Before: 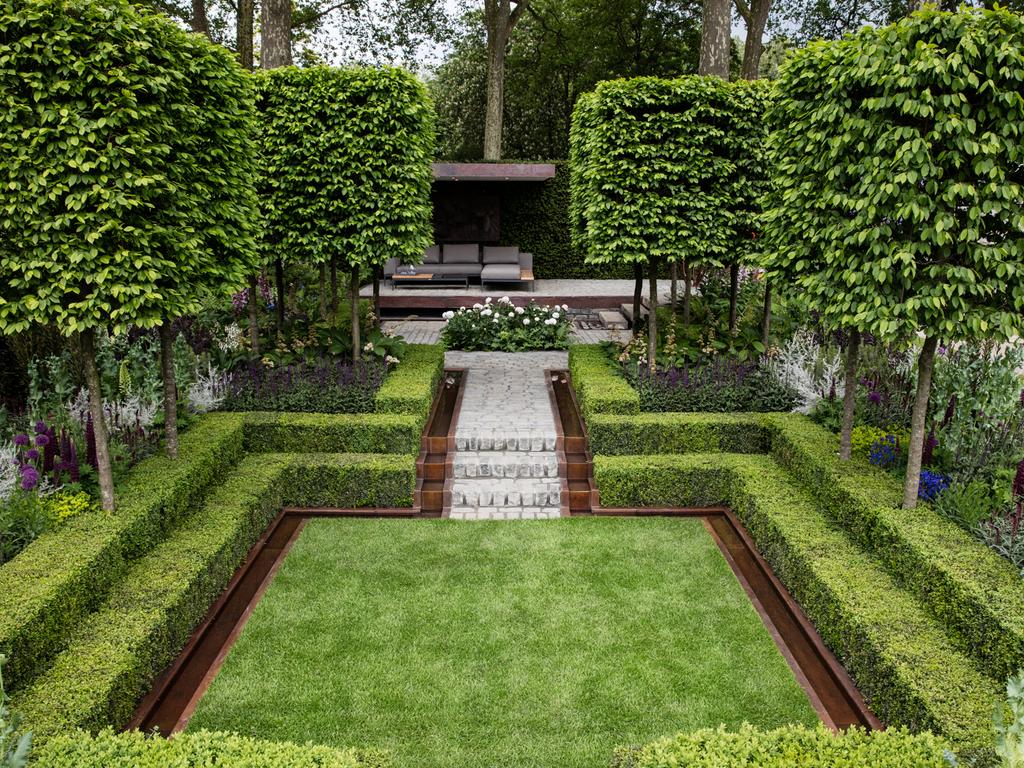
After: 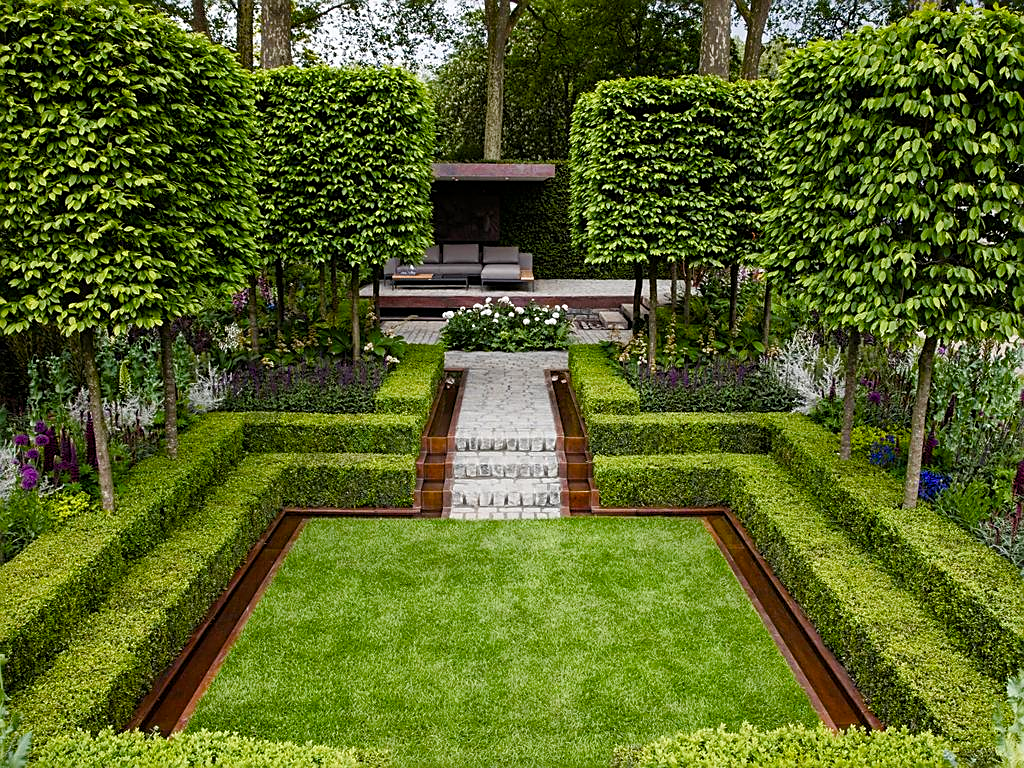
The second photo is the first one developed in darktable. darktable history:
sharpen: on, module defaults
color balance rgb: perceptual saturation grading › global saturation 23.738%, perceptual saturation grading › highlights -23.814%, perceptual saturation grading › mid-tones 24.008%, perceptual saturation grading › shadows 40.463%
